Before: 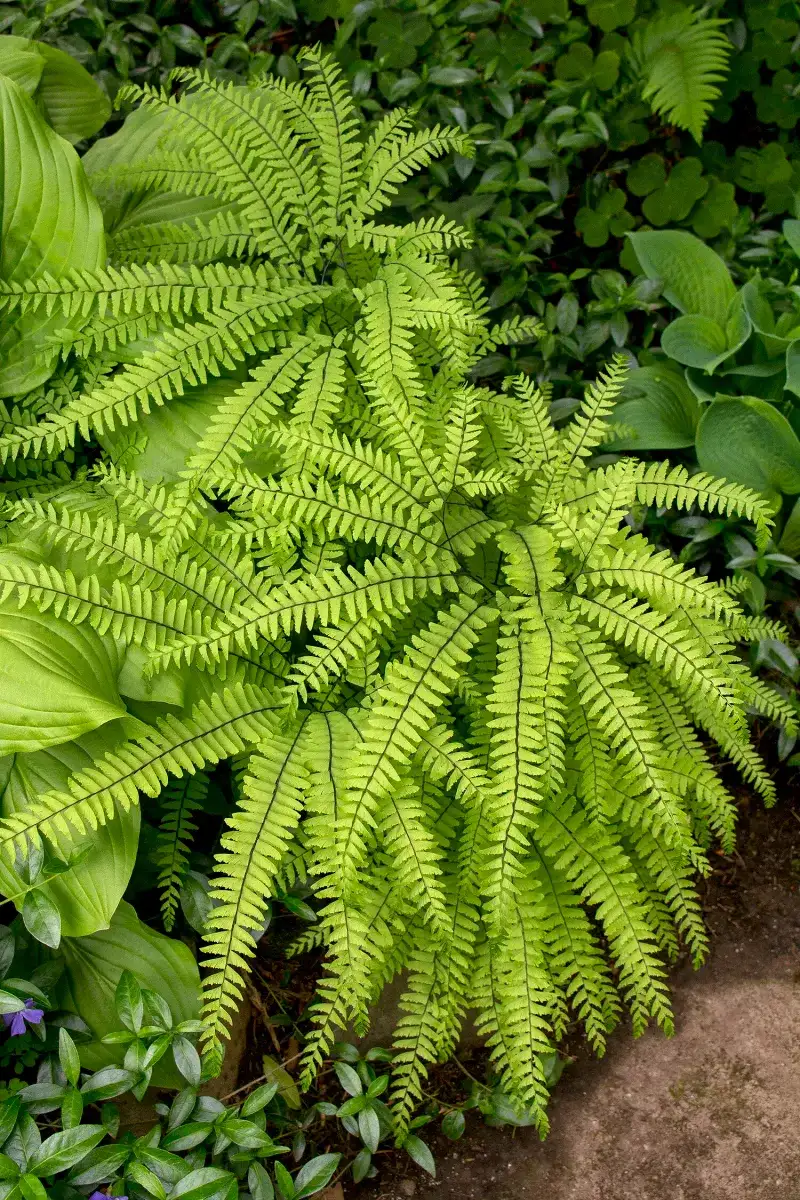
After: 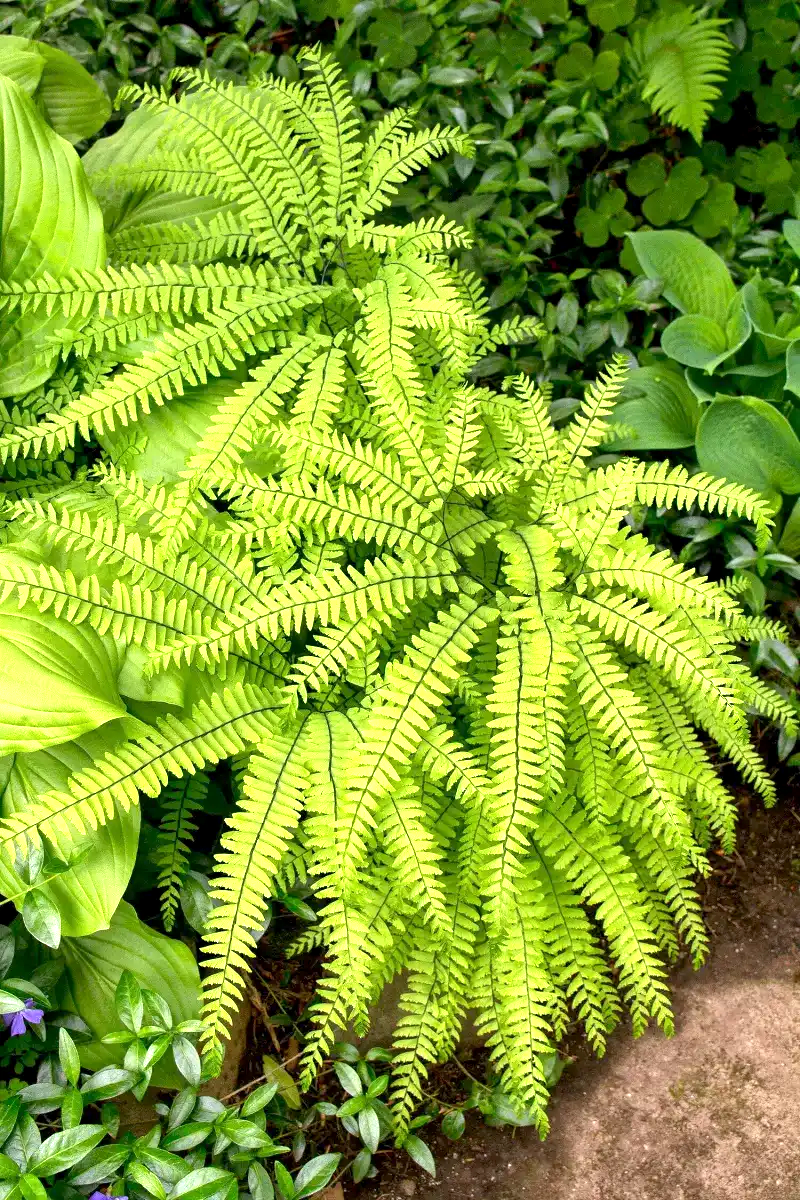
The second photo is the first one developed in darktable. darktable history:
exposure: black level correction 0.001, exposure 1.05 EV, compensate exposure bias true, compensate highlight preservation false
color balance rgb: on, module defaults
